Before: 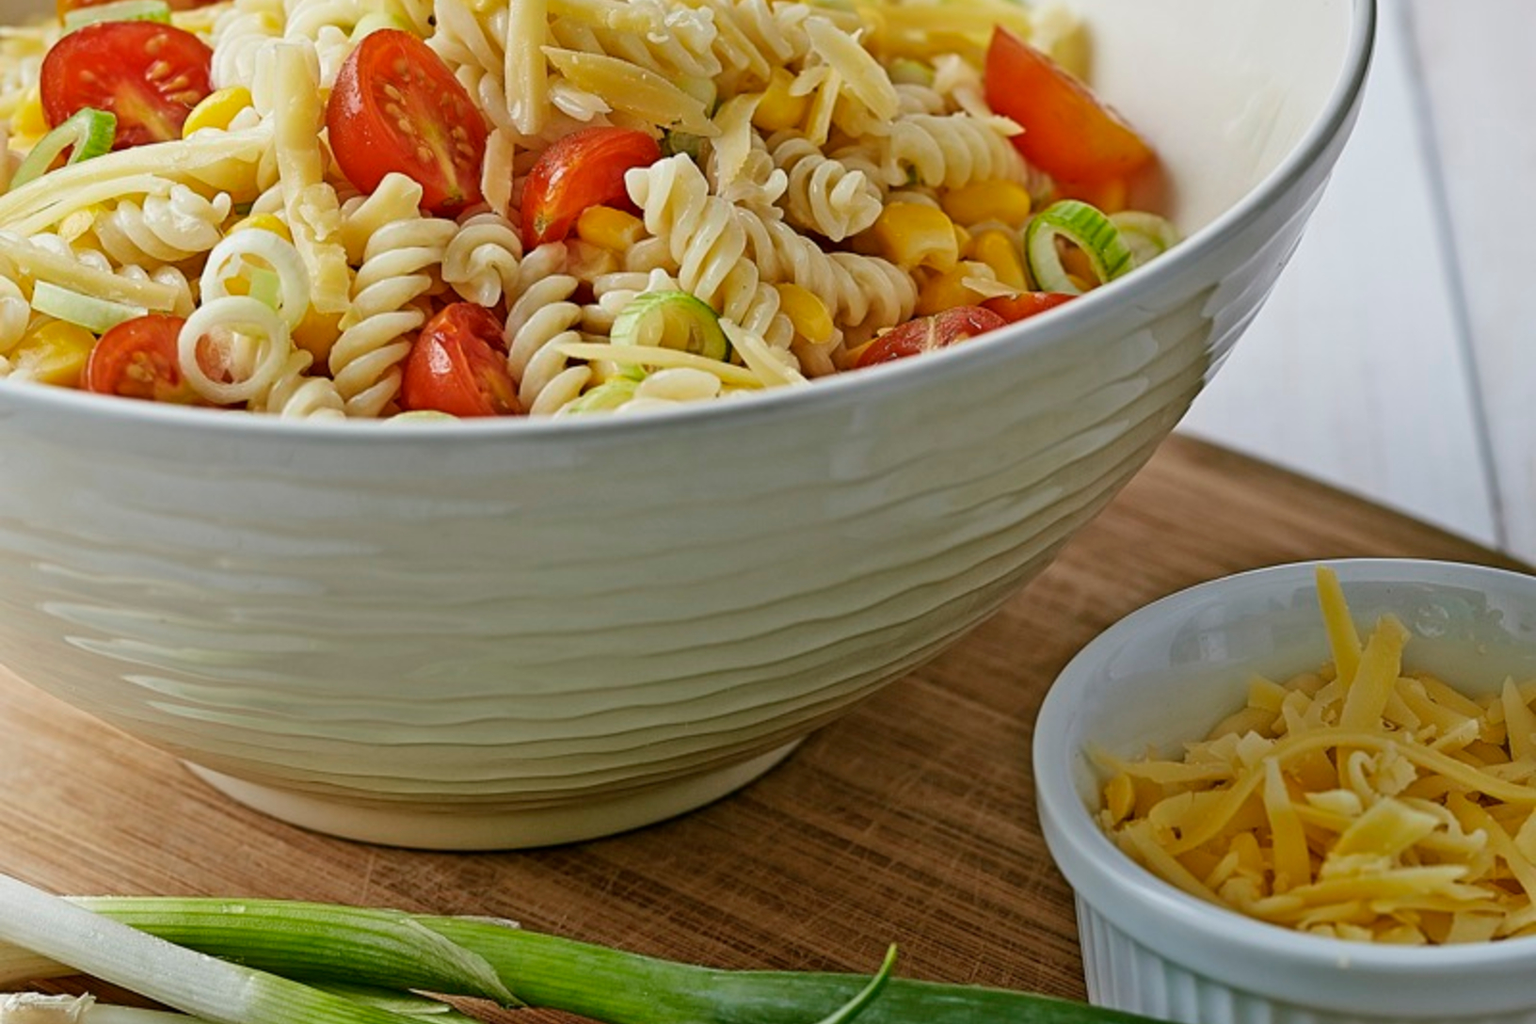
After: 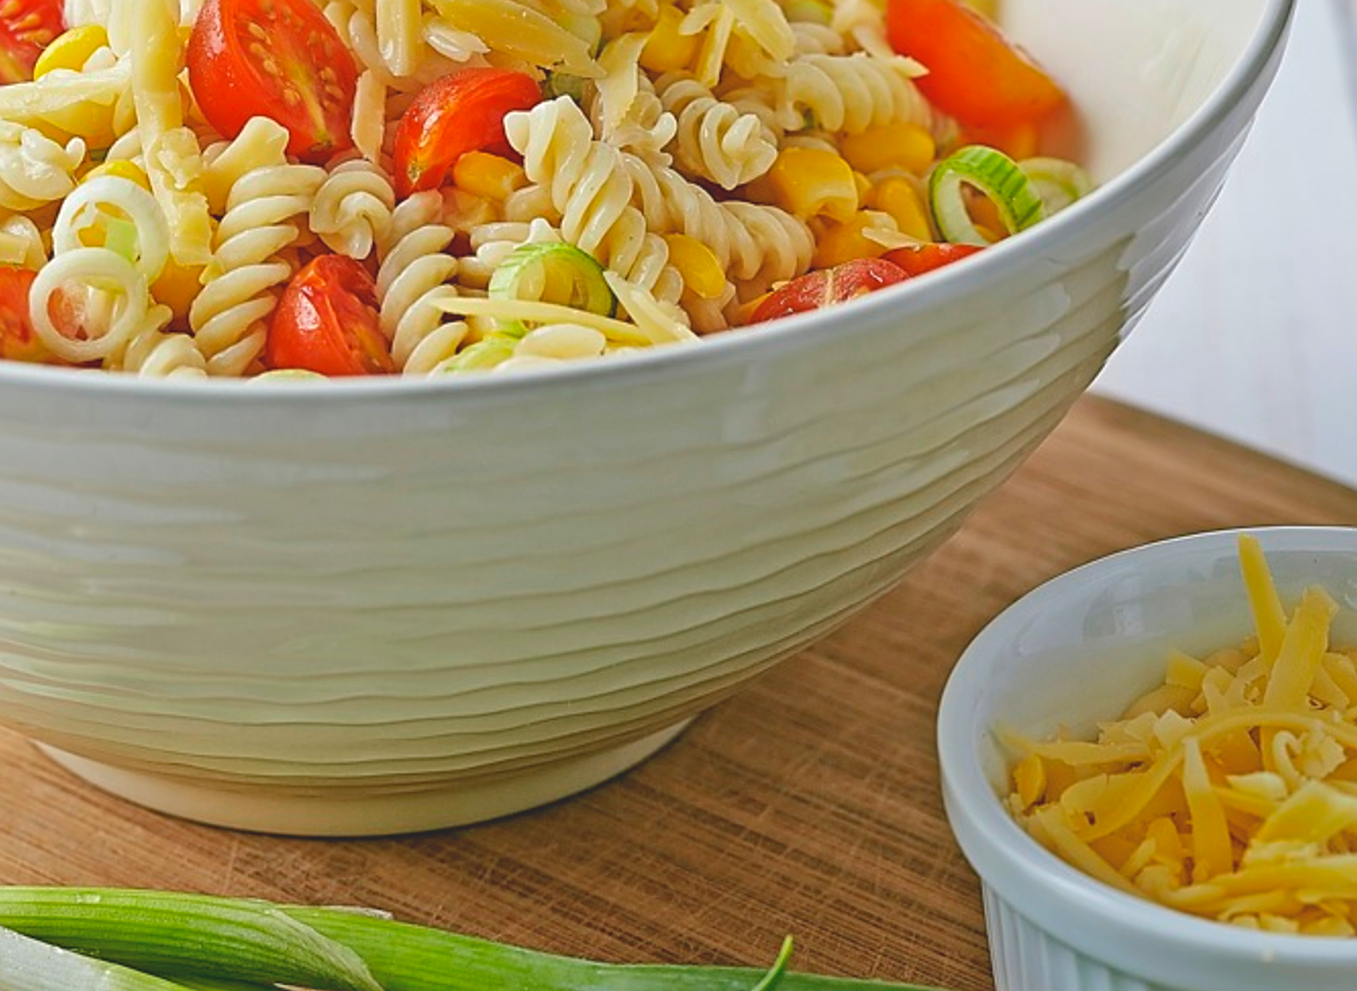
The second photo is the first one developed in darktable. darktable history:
shadows and highlights: shadows 9.36, white point adjustment 1.07, highlights -38.8
contrast brightness saturation: contrast -0.279
crop: left 9.818%, top 6.244%, right 6.997%, bottom 2.583%
exposure: black level correction 0, exposure 0.704 EV, compensate highlight preservation false
sharpen: on, module defaults
